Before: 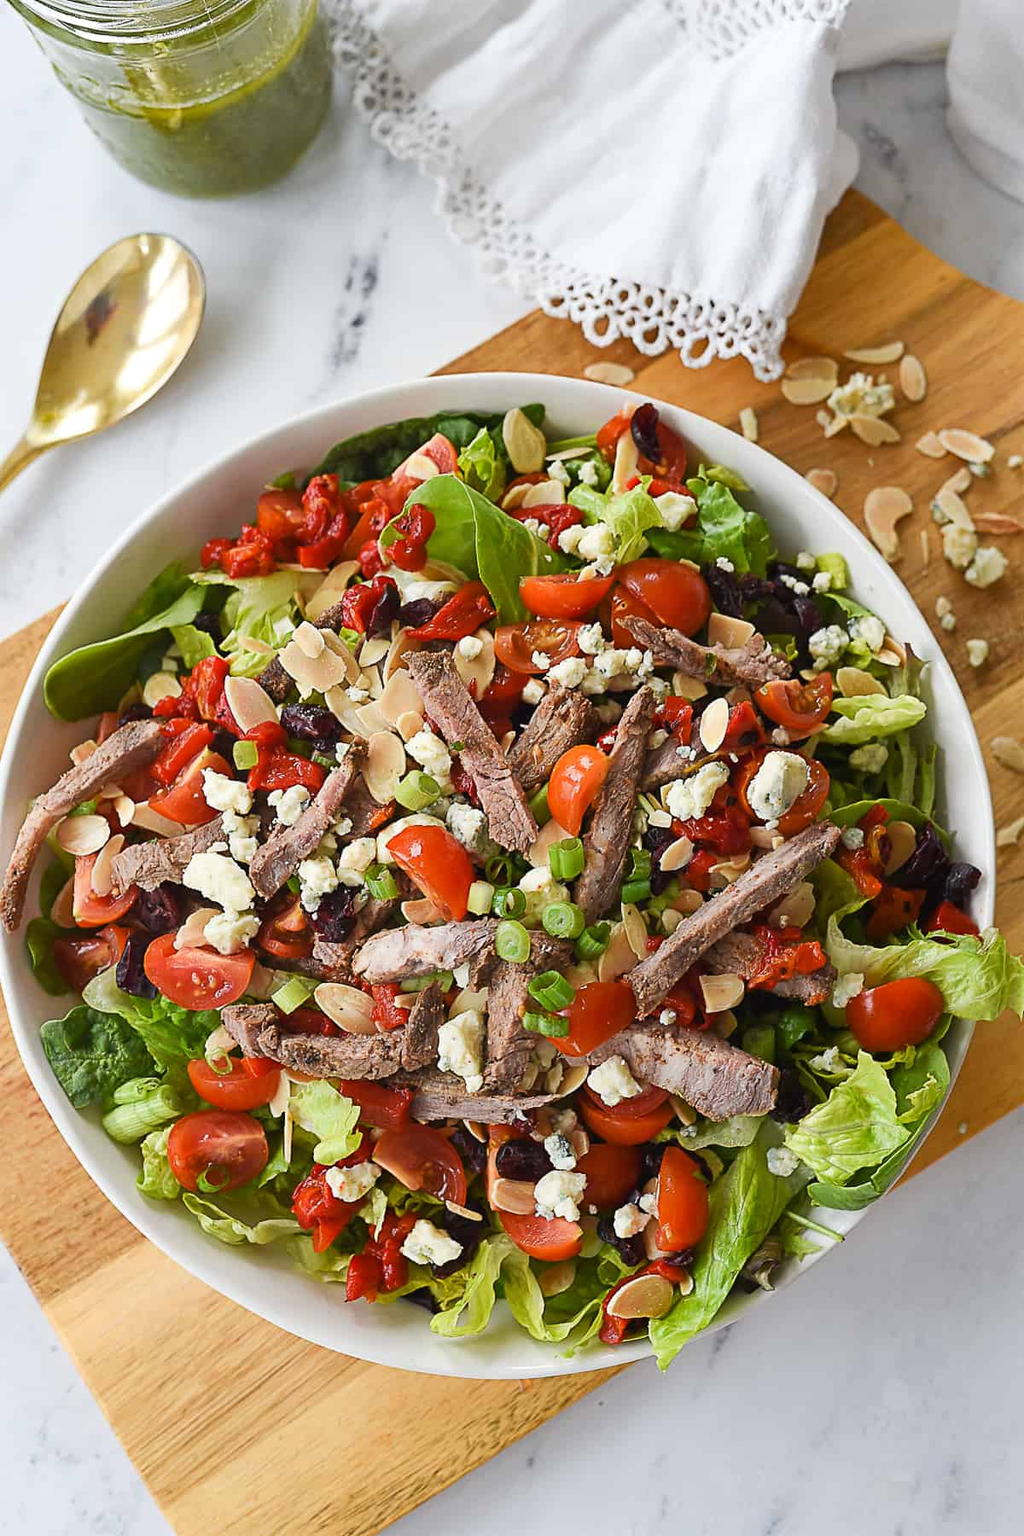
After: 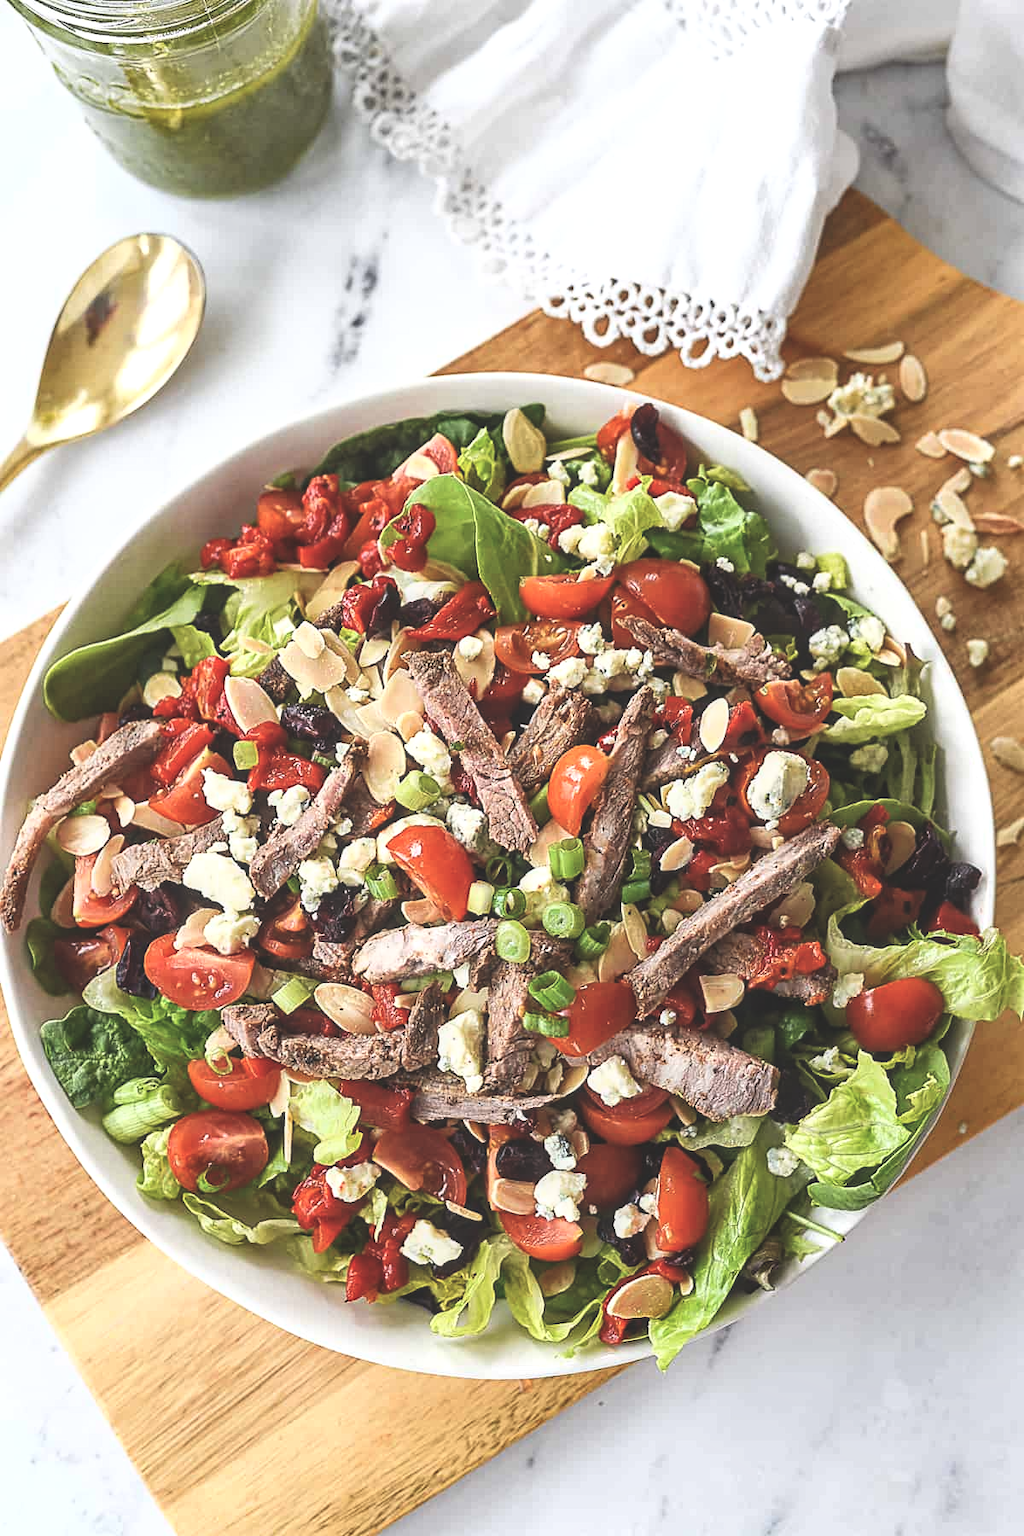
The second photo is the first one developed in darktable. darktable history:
local contrast: detail 130%
exposure: black level correction -0.039, exposure 0.06 EV, compensate highlight preservation false
tone curve: curves: ch0 [(0, 0) (0.003, 0.001) (0.011, 0.005) (0.025, 0.011) (0.044, 0.02) (0.069, 0.031) (0.1, 0.045) (0.136, 0.078) (0.177, 0.124) (0.224, 0.18) (0.277, 0.245) (0.335, 0.315) (0.399, 0.393) (0.468, 0.477) (0.543, 0.569) (0.623, 0.666) (0.709, 0.771) (0.801, 0.871) (0.898, 0.965) (1, 1)], color space Lab, independent channels, preserve colors none
